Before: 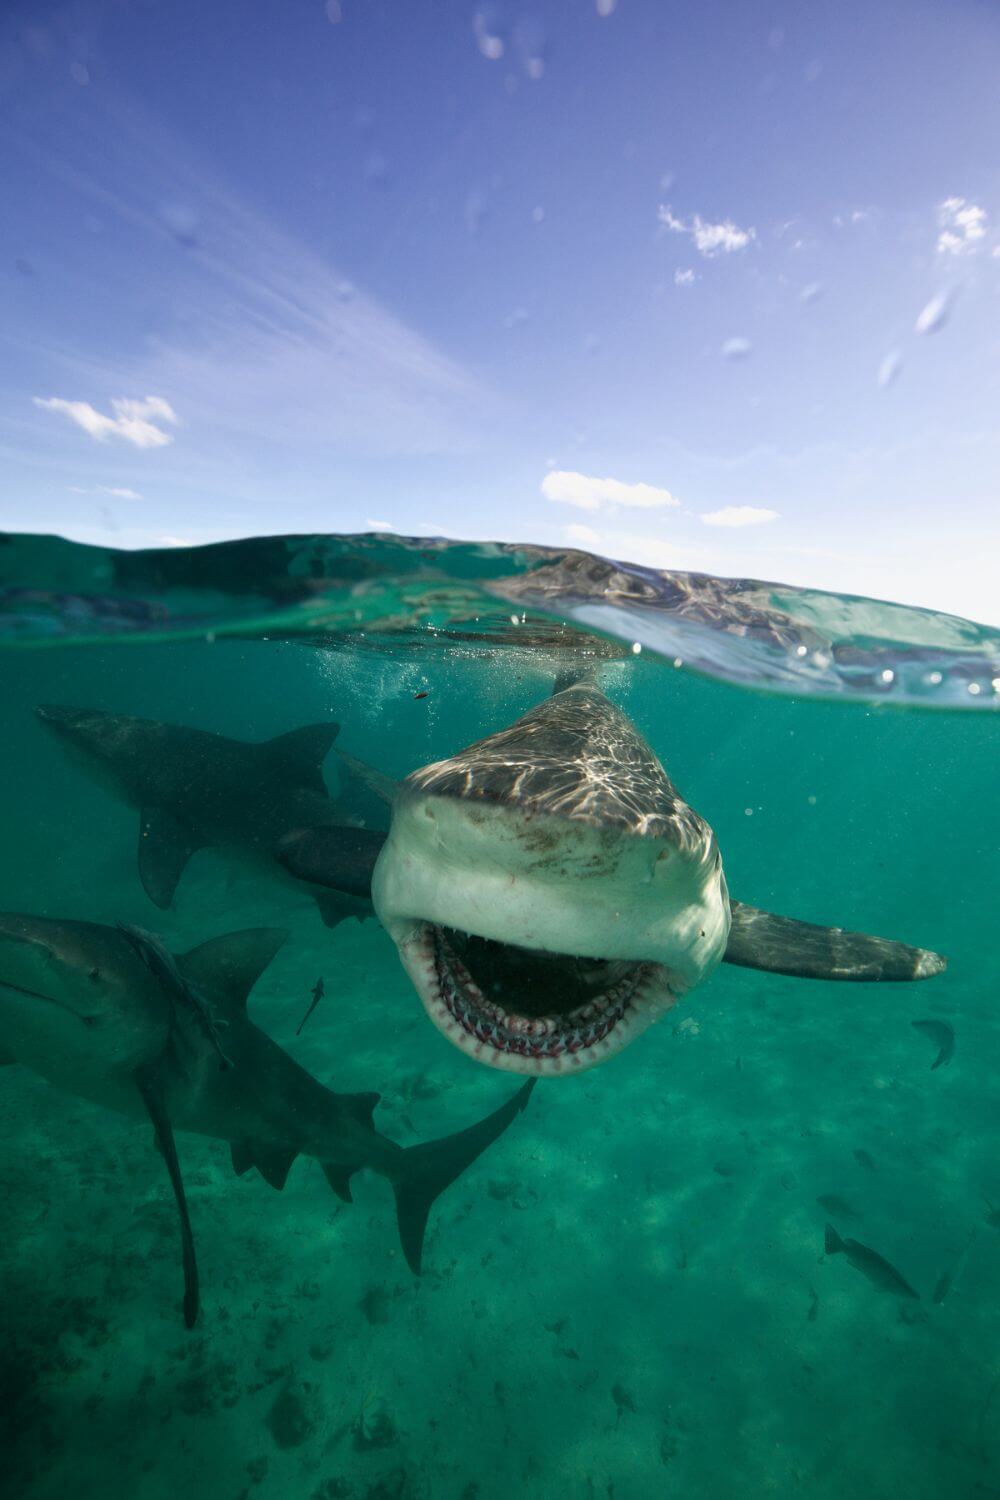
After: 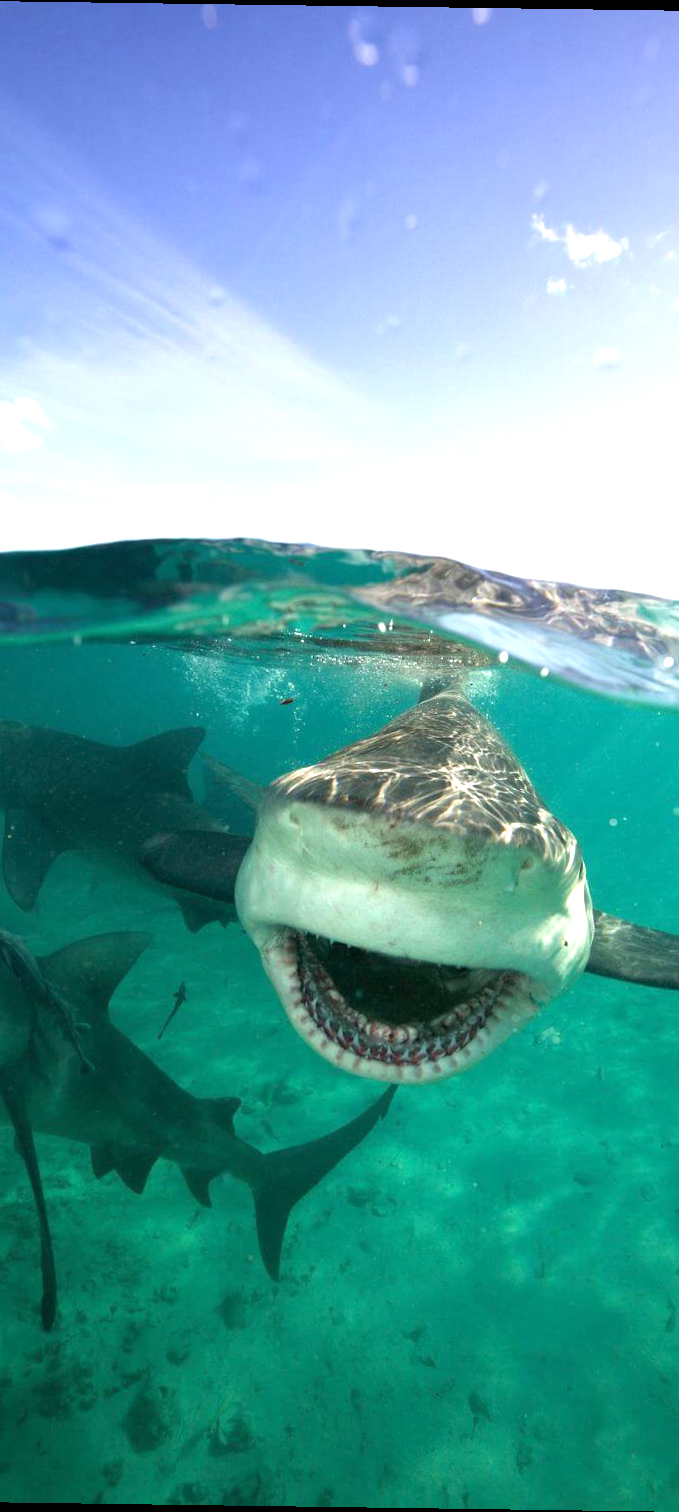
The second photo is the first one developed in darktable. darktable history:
crop and rotate: left 14.292%, right 19.041%
rotate and perspective: rotation 0.8°, automatic cropping off
exposure: exposure 1 EV, compensate highlight preservation false
